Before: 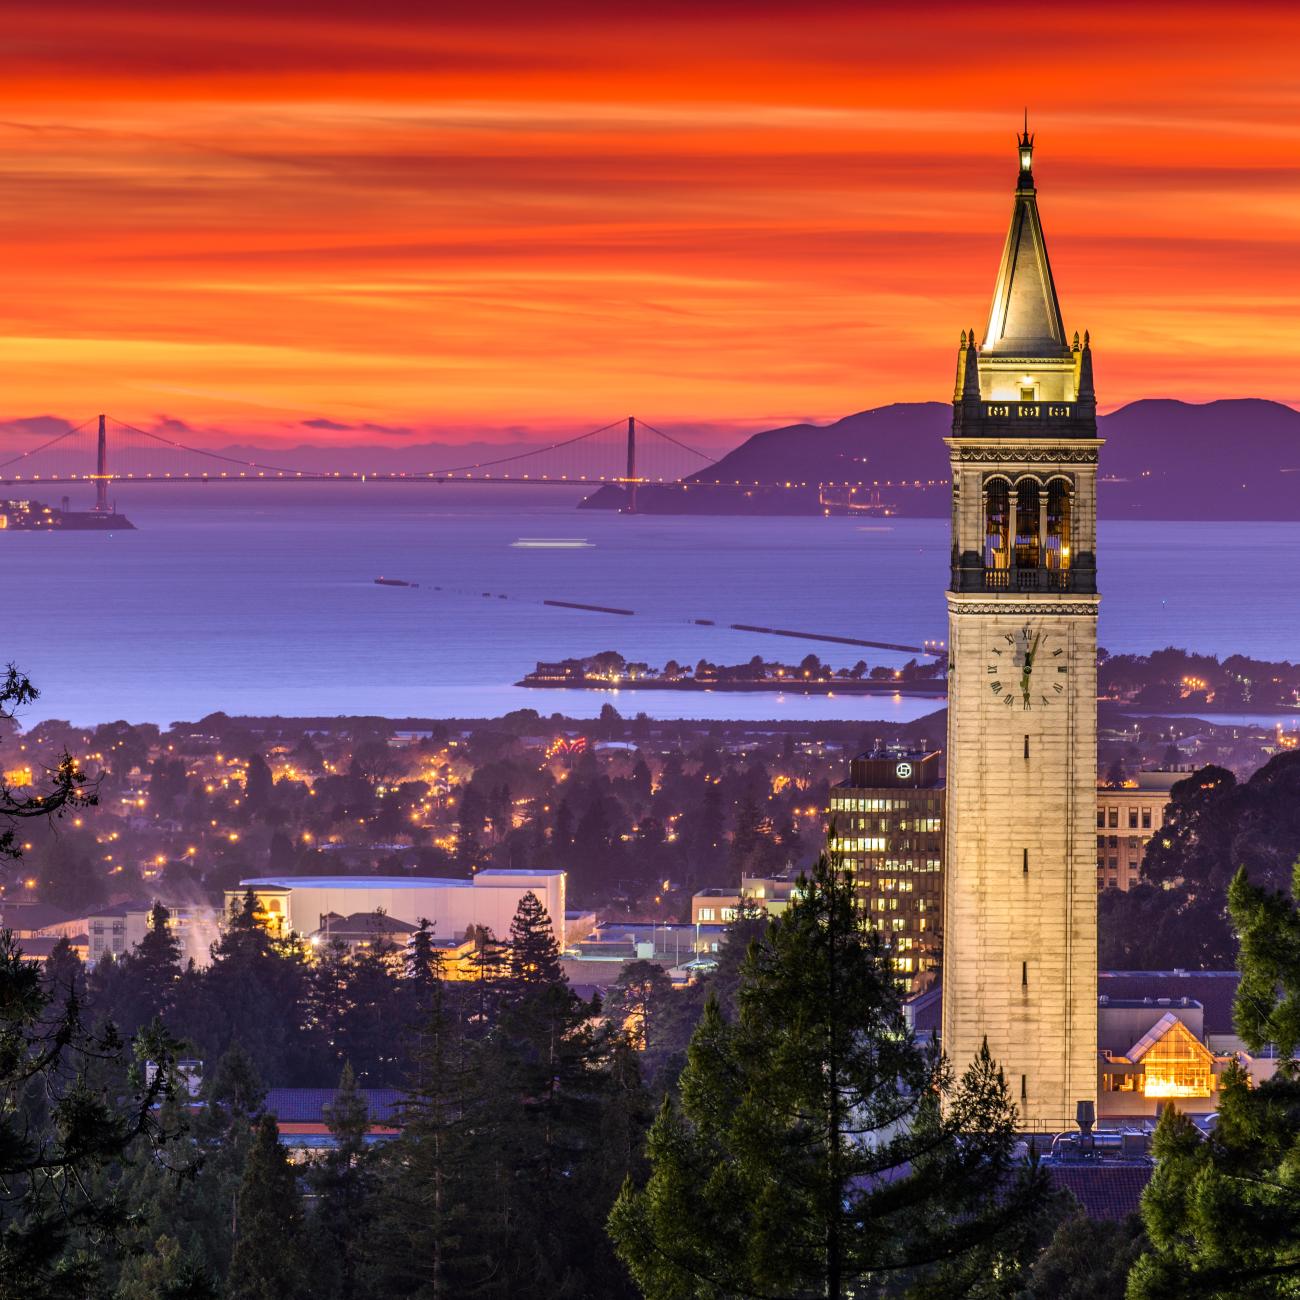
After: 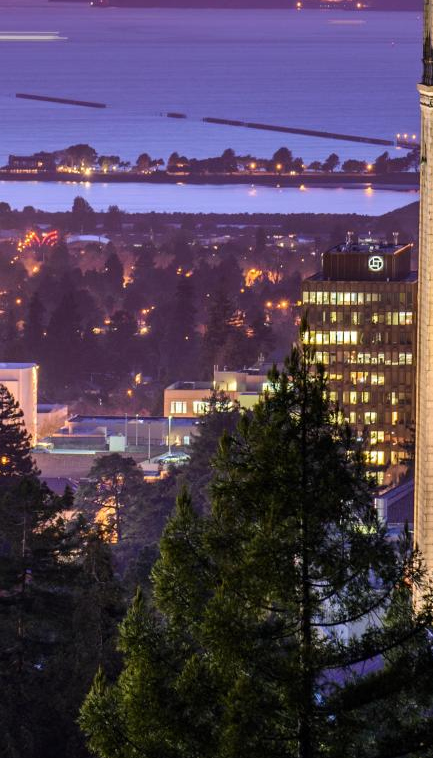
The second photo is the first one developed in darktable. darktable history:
crop: left 40.66%, top 39.005%, right 26.013%, bottom 2.672%
